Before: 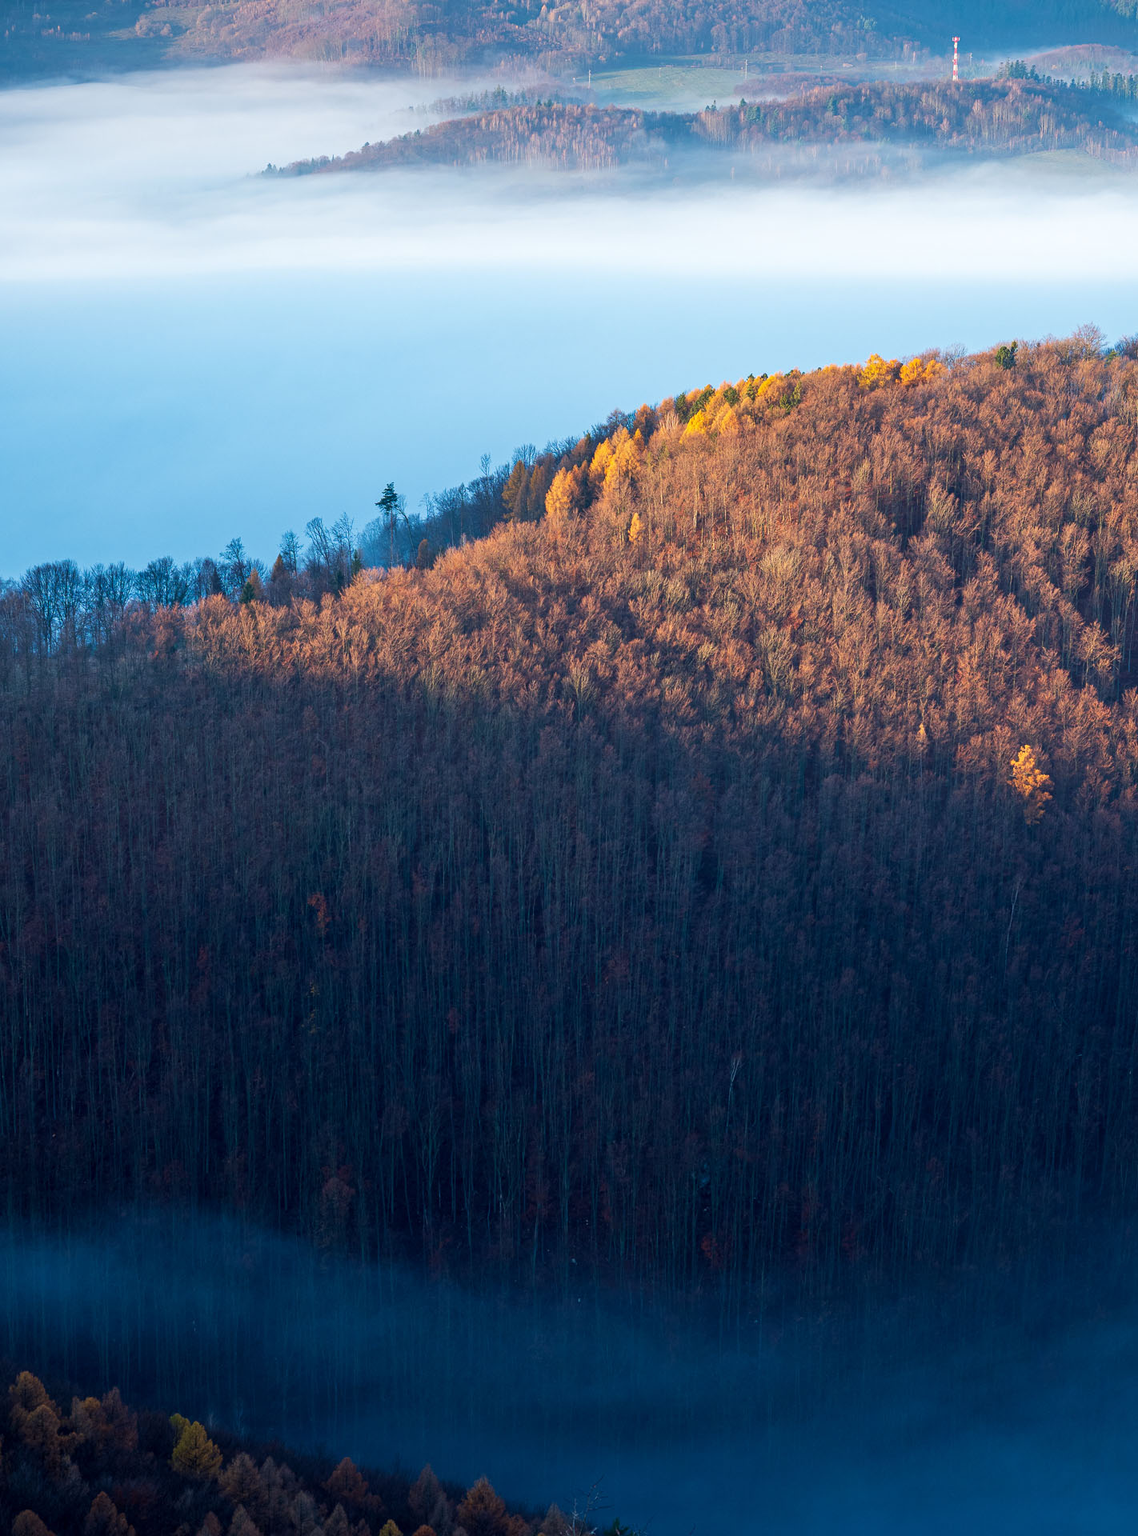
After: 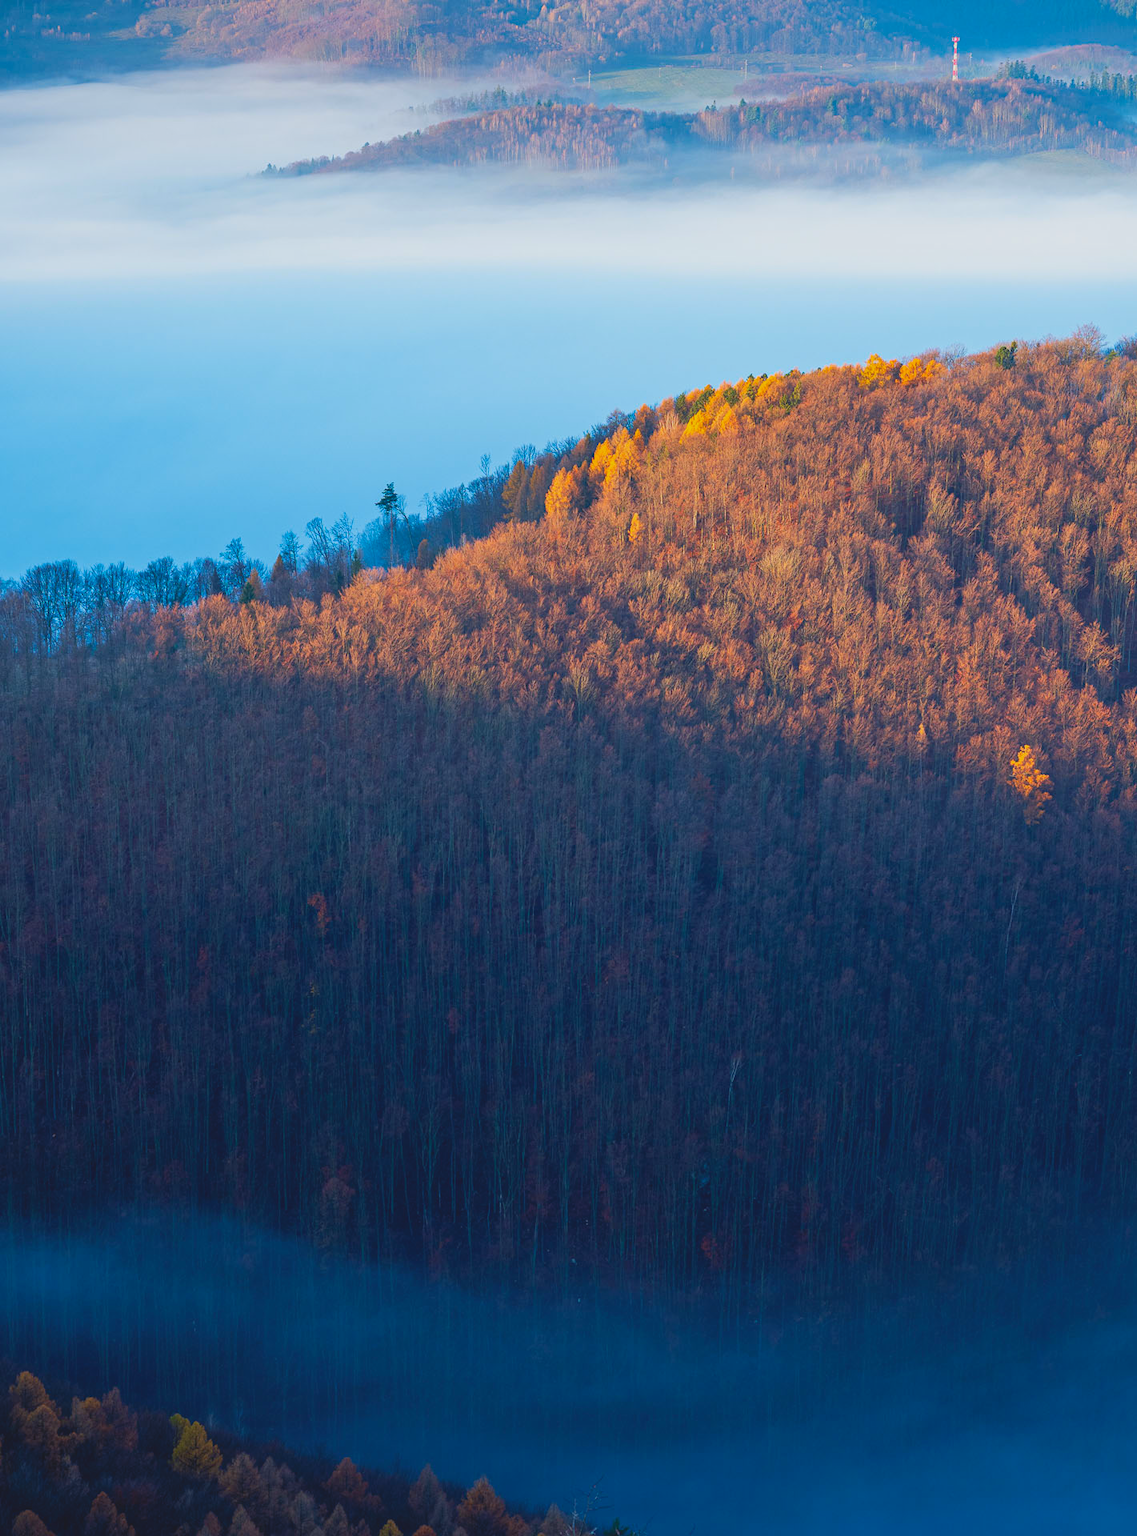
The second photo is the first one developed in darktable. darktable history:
contrast brightness saturation: contrast -0.184, saturation 0.19
